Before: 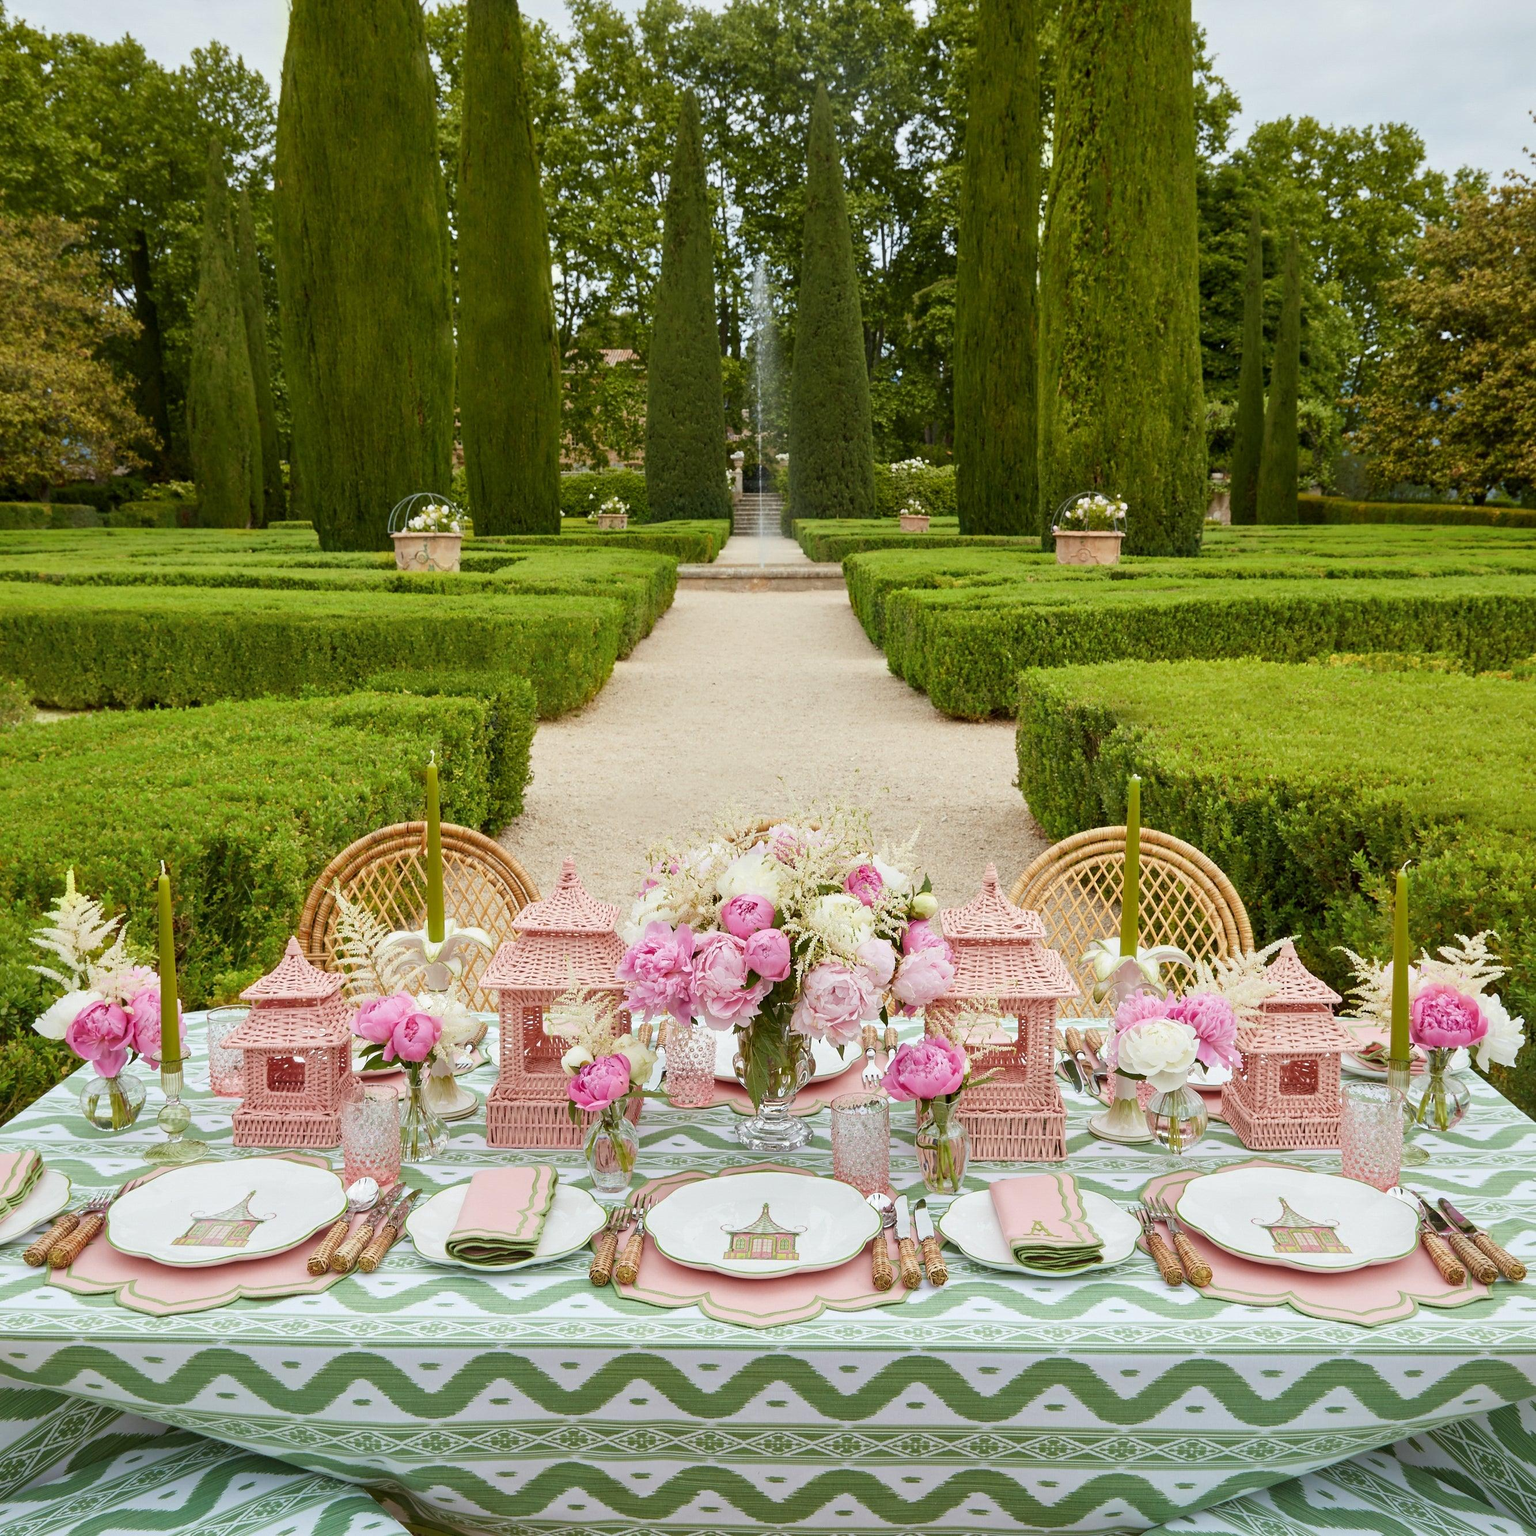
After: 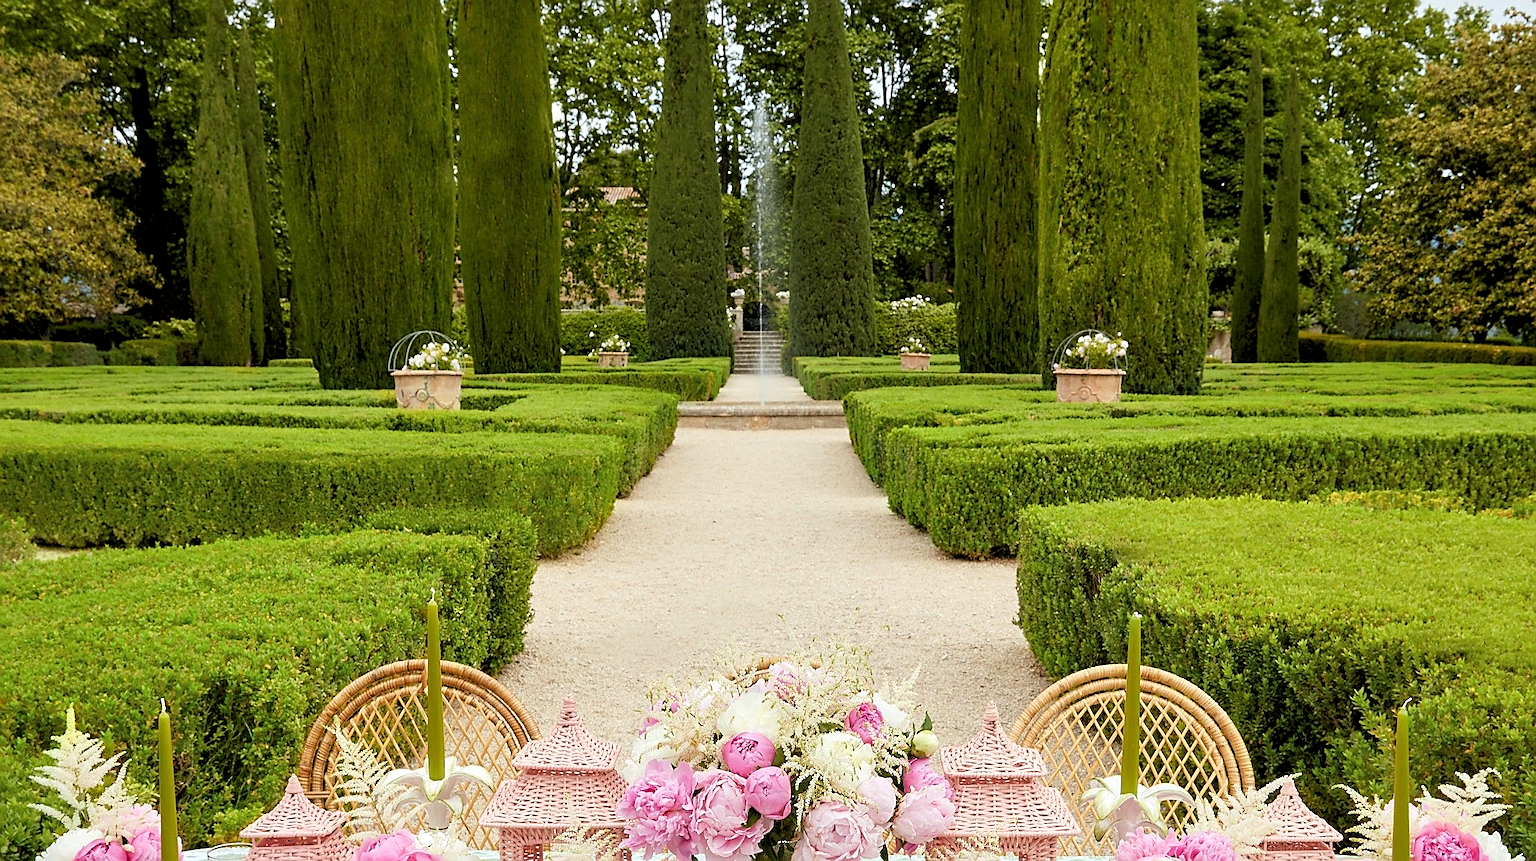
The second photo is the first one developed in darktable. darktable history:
sharpen: amount 0.901
rgb levels: levels [[0.013, 0.434, 0.89], [0, 0.5, 1], [0, 0.5, 1]]
crop and rotate: top 10.605%, bottom 33.274%
